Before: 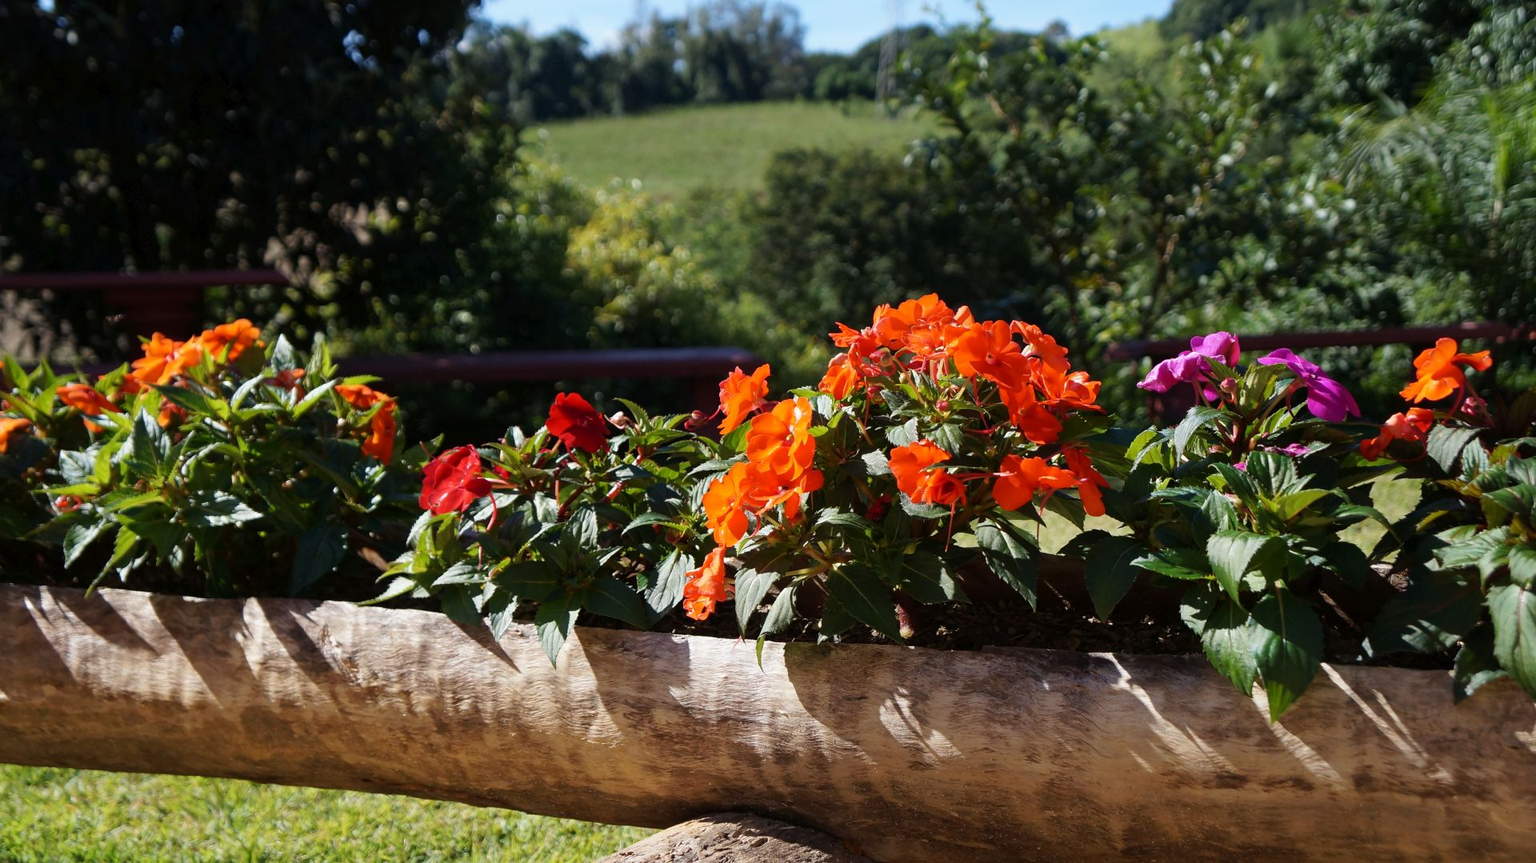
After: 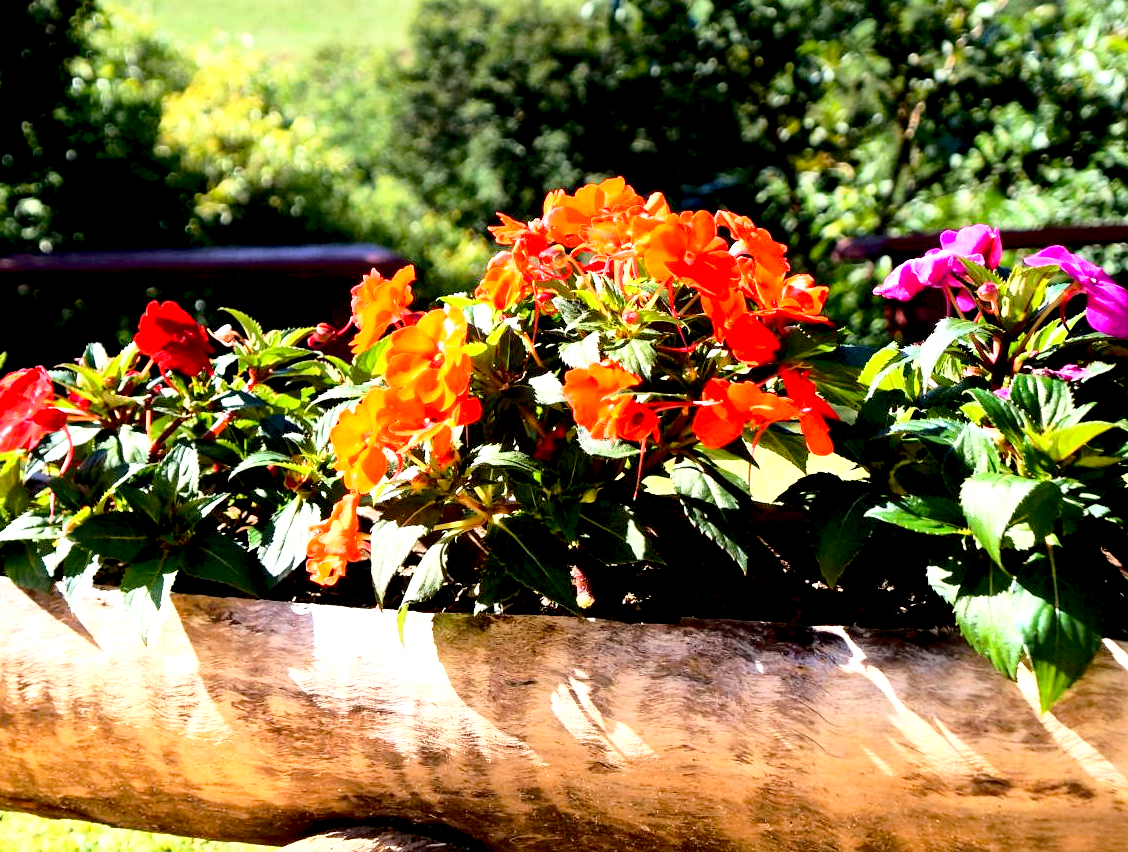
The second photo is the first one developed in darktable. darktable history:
local contrast: mode bilateral grid, contrast 19, coarseness 49, detail 119%, midtone range 0.2
base curve: curves: ch0 [(0, 0) (0.028, 0.03) (0.121, 0.232) (0.46, 0.748) (0.859, 0.968) (1, 1)]
exposure: black level correction 0.009, exposure 1.416 EV, compensate highlight preservation false
crop and rotate: left 28.577%, top 17.655%, right 12.644%, bottom 3.303%
